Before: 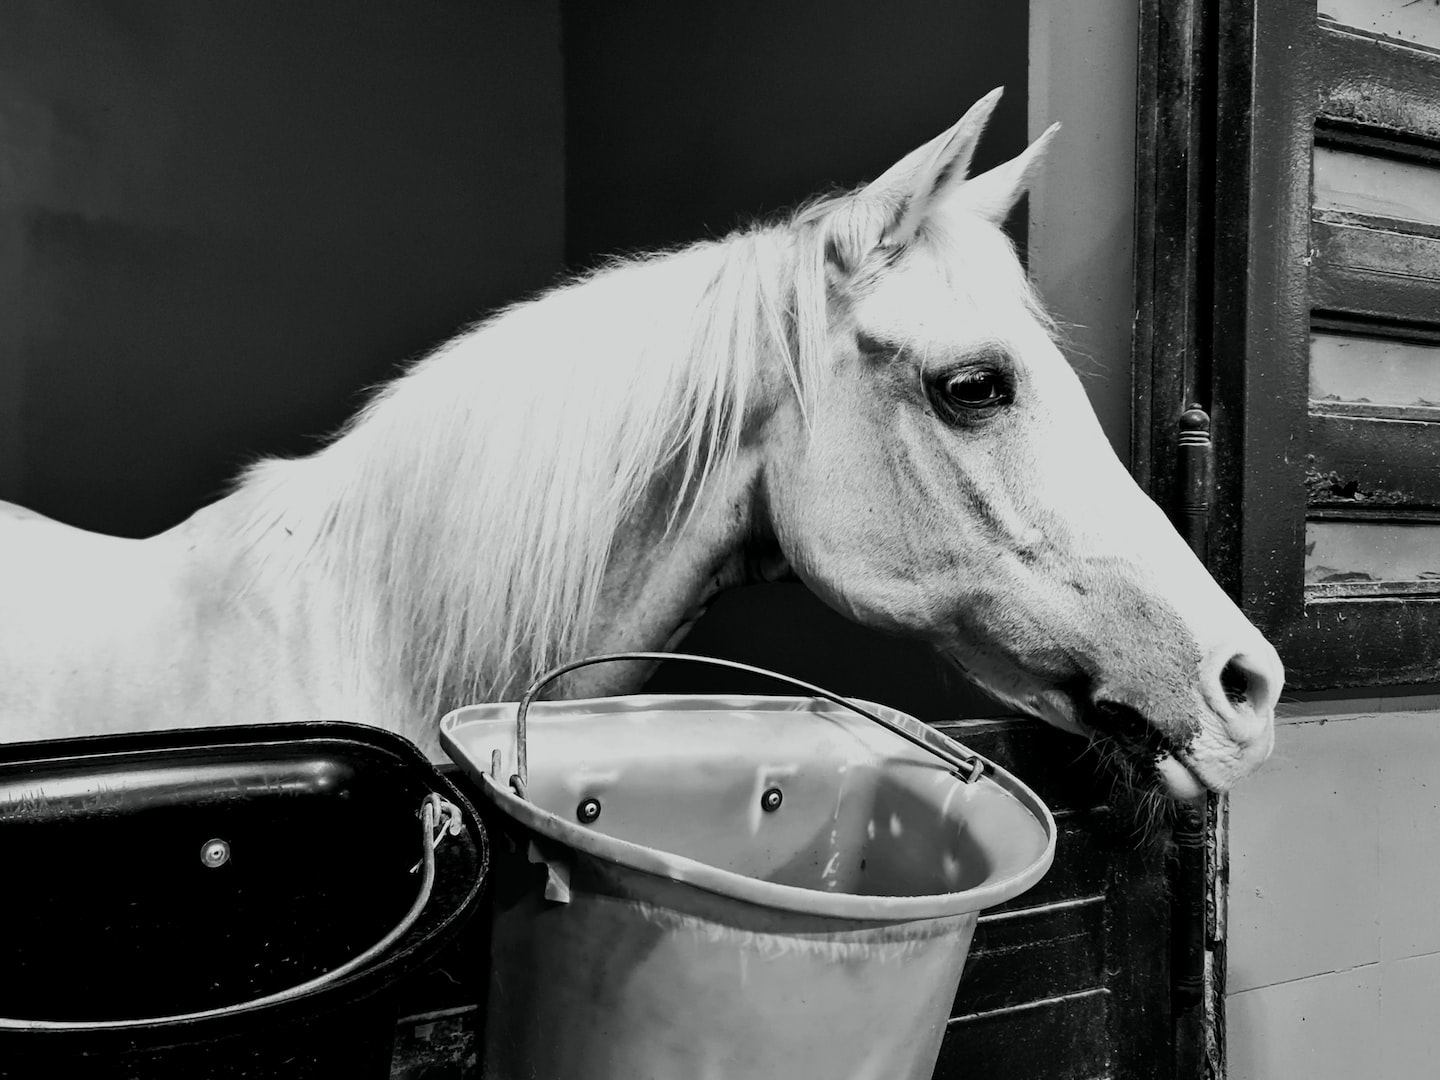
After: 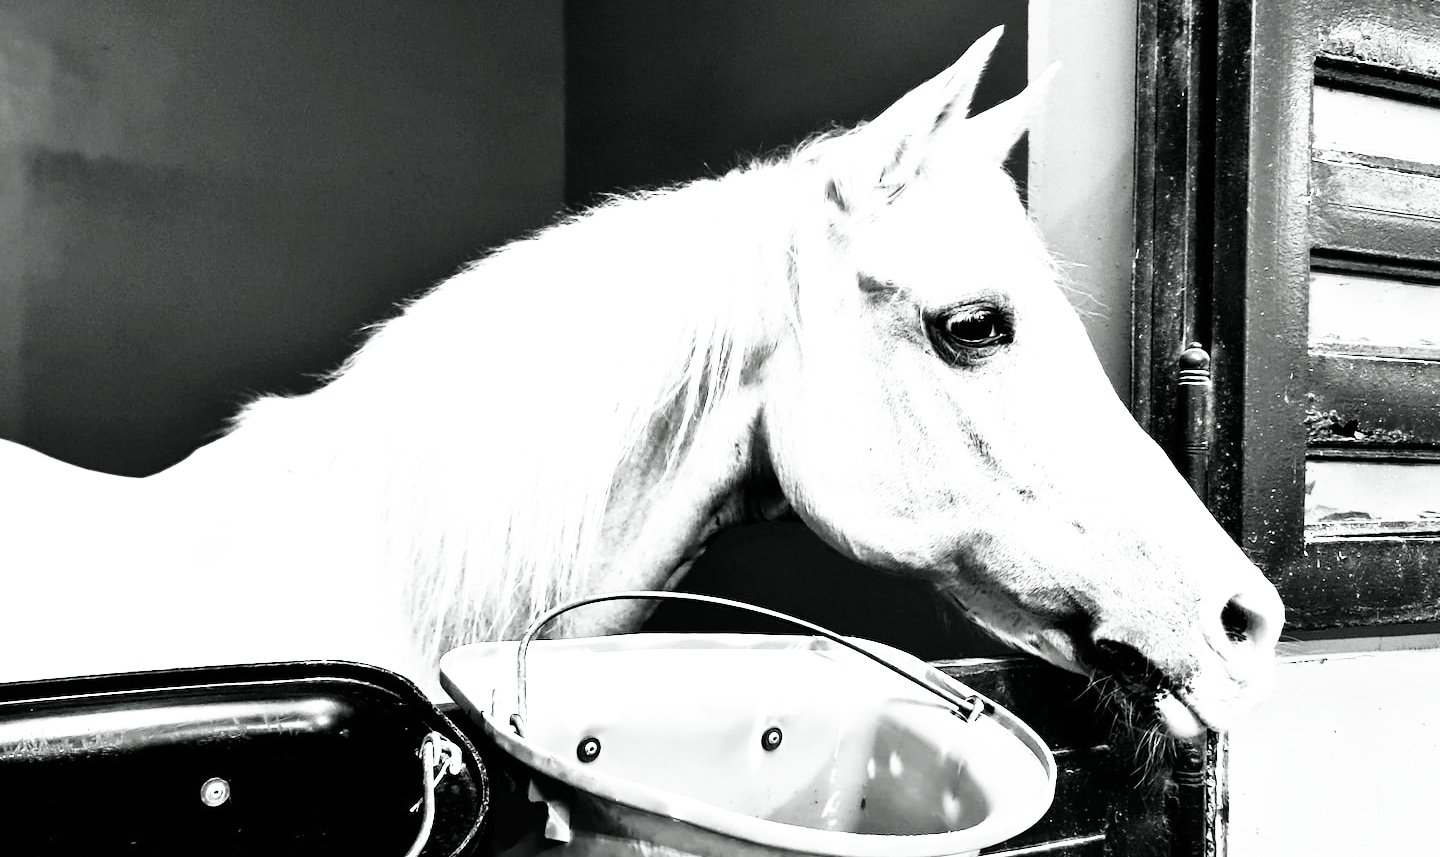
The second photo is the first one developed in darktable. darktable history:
base curve: curves: ch0 [(0, 0) (0.007, 0.004) (0.027, 0.03) (0.046, 0.07) (0.207, 0.54) (0.442, 0.872) (0.673, 0.972) (1, 1)], preserve colors none
exposure: exposure 0.998 EV, compensate highlight preservation false
crop and rotate: top 5.669%, bottom 14.928%
